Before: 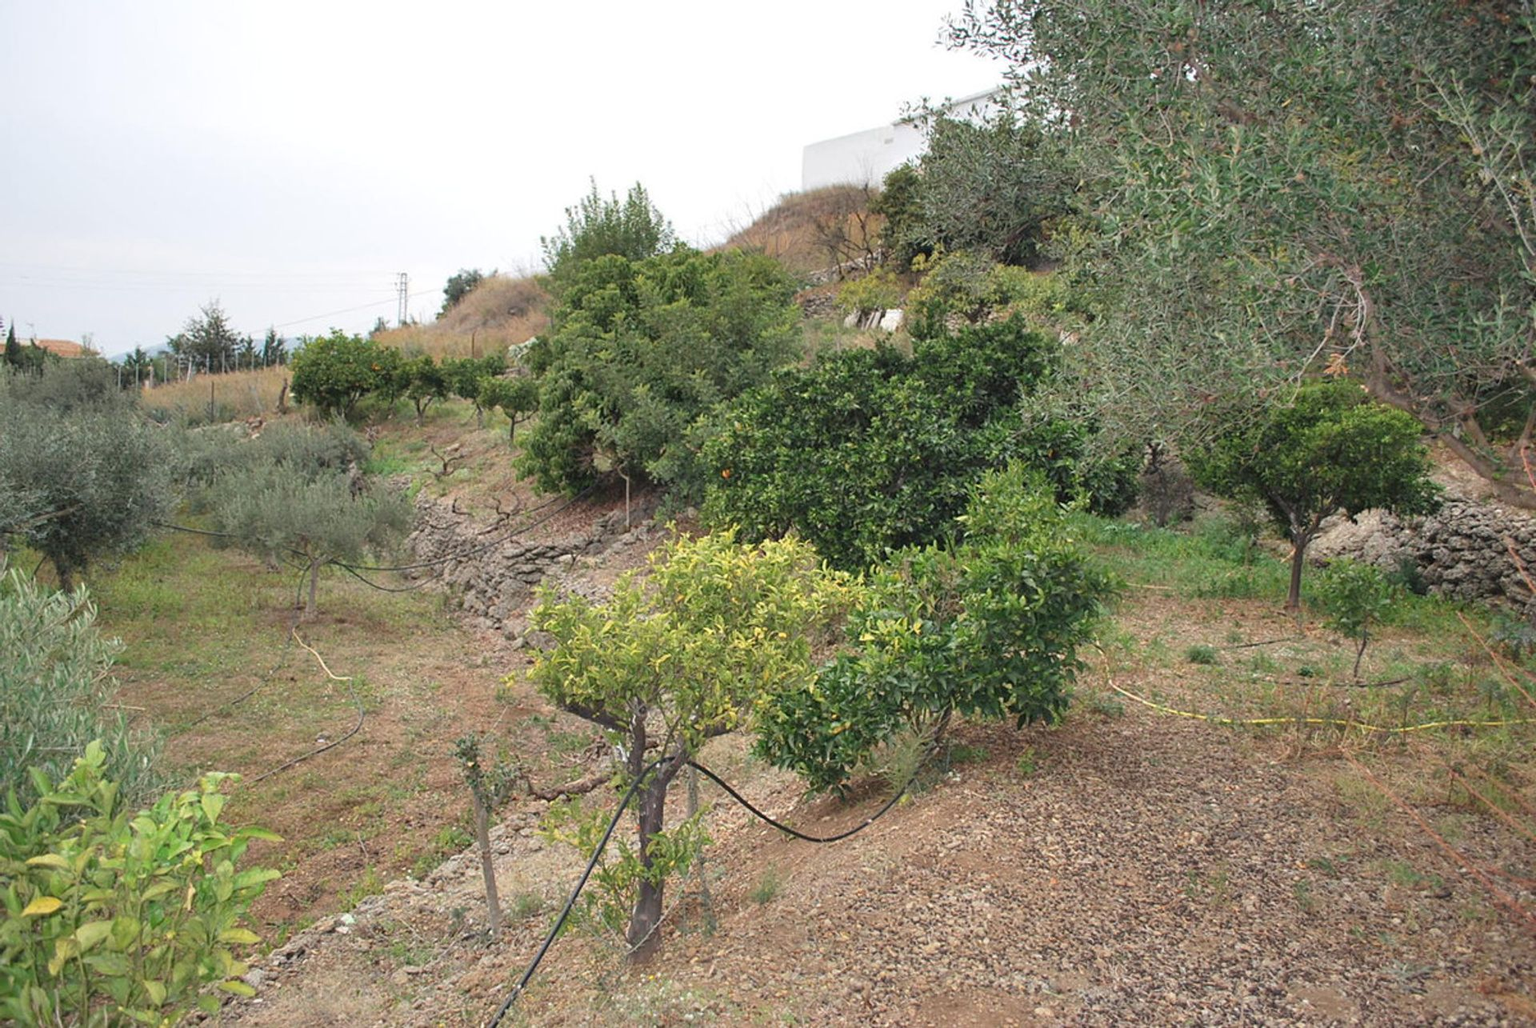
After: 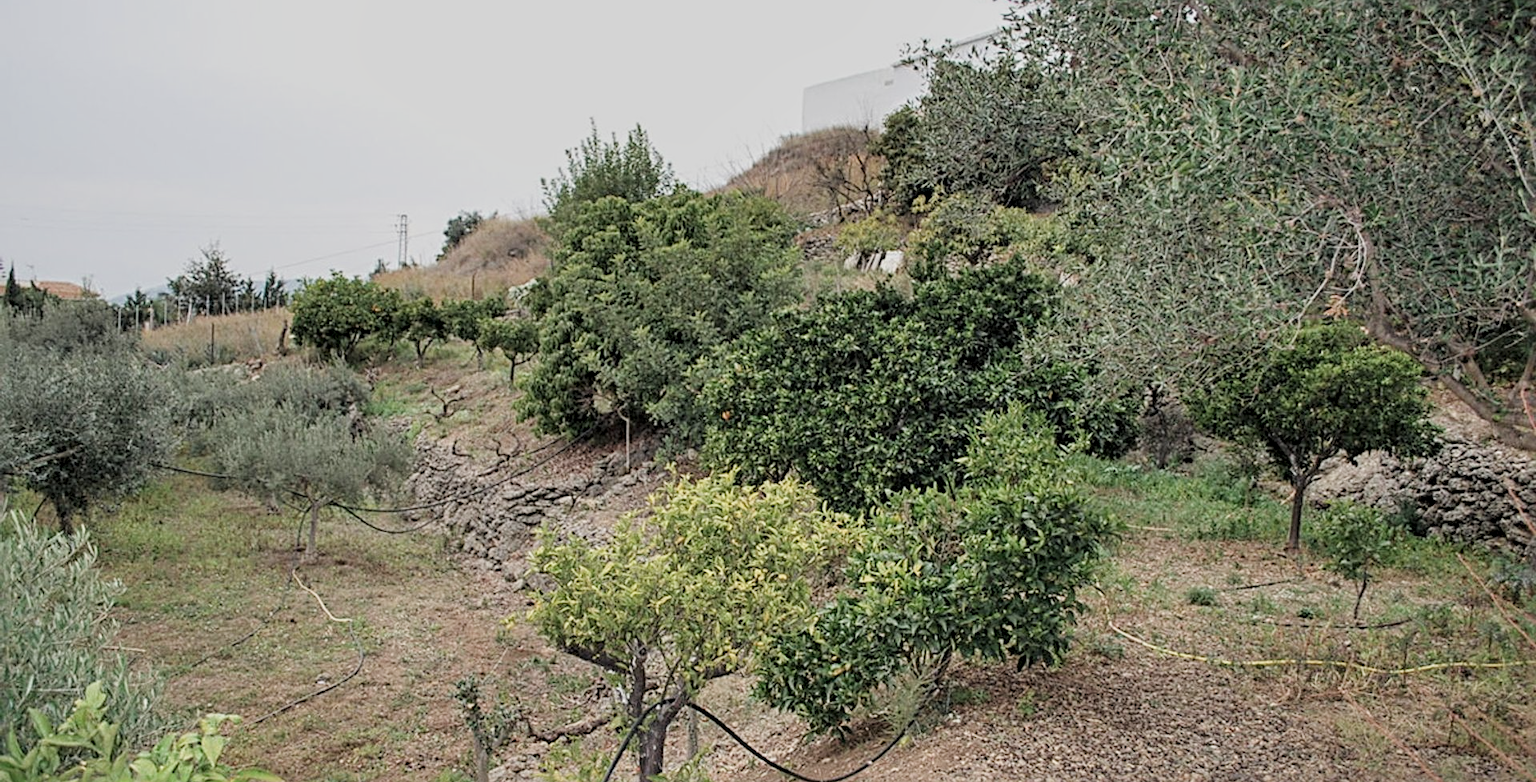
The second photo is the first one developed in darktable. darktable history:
filmic rgb: black relative exposure -7.65 EV, white relative exposure 4.56 EV, hardness 3.61
sharpen: radius 4.921
crop: top 5.712%, bottom 18.114%
local contrast: on, module defaults
color correction: highlights b* 0.021, saturation 0.837
